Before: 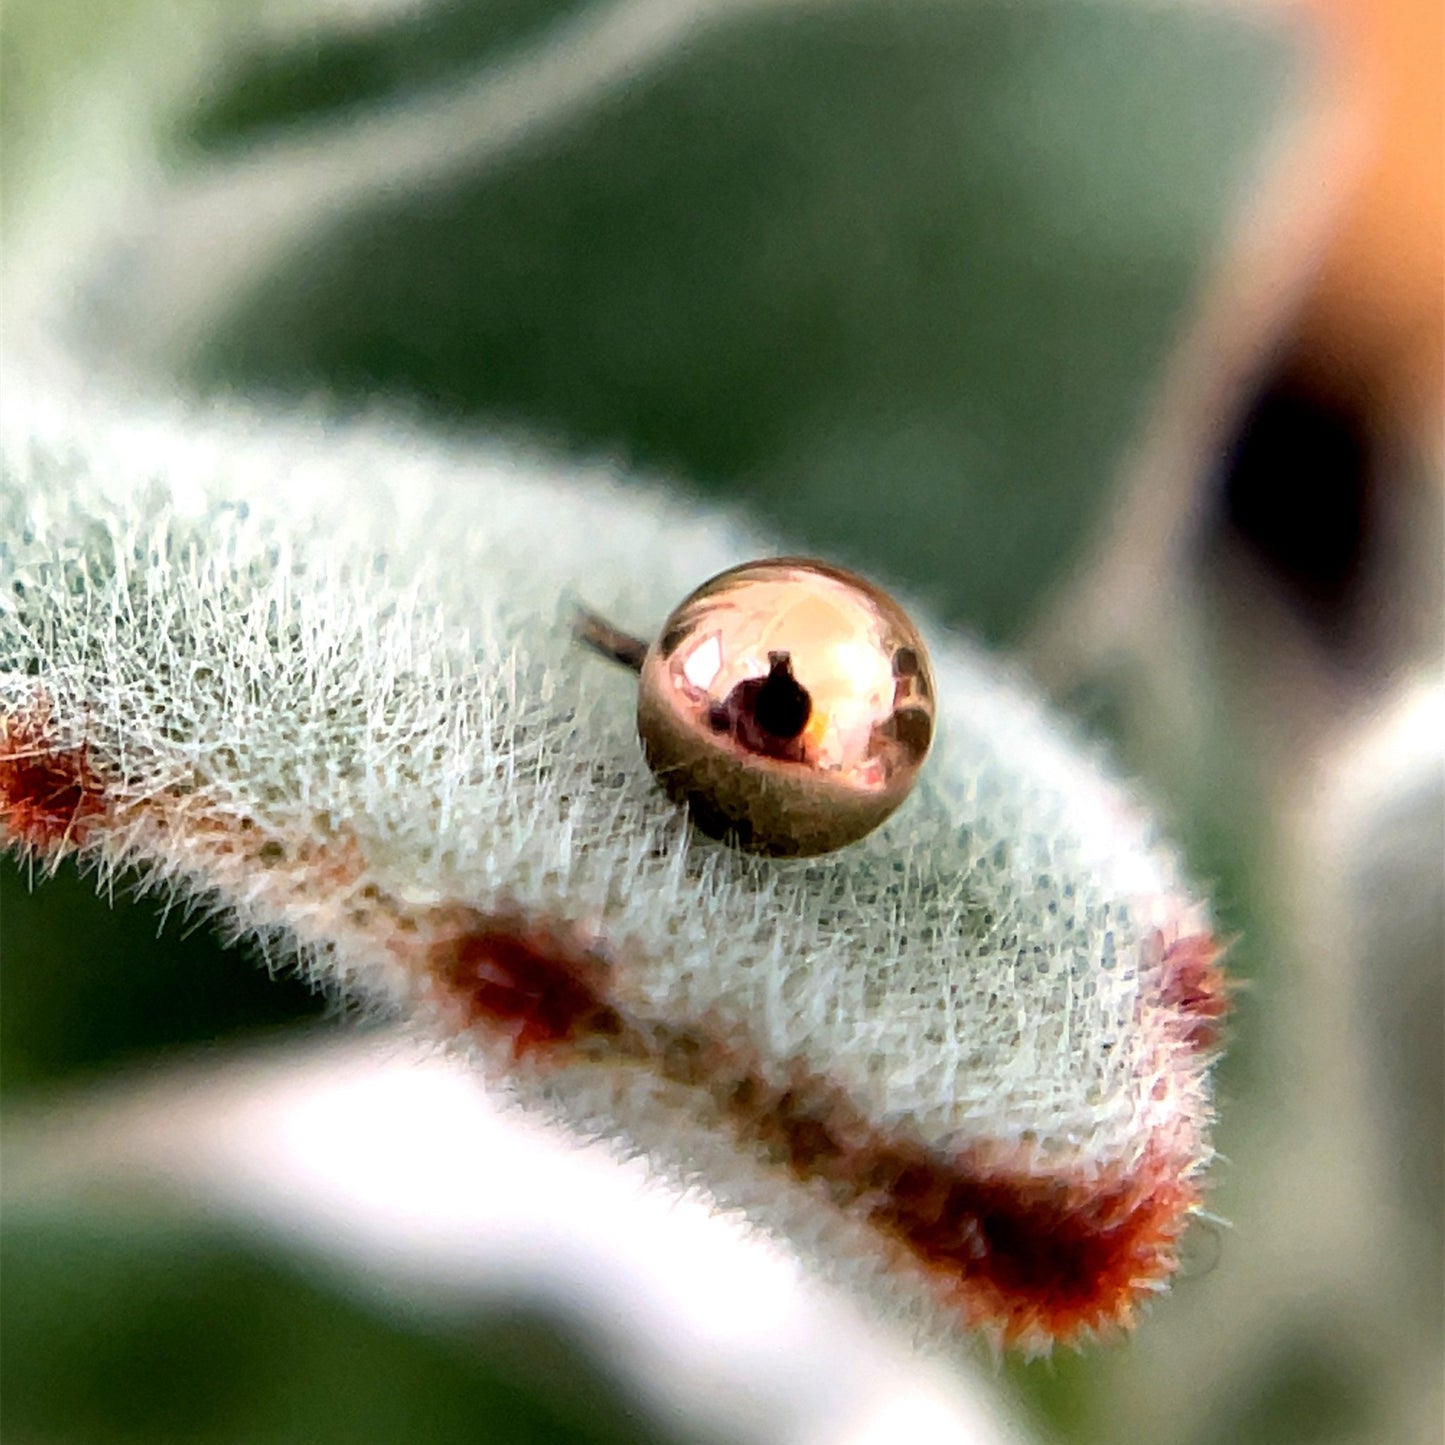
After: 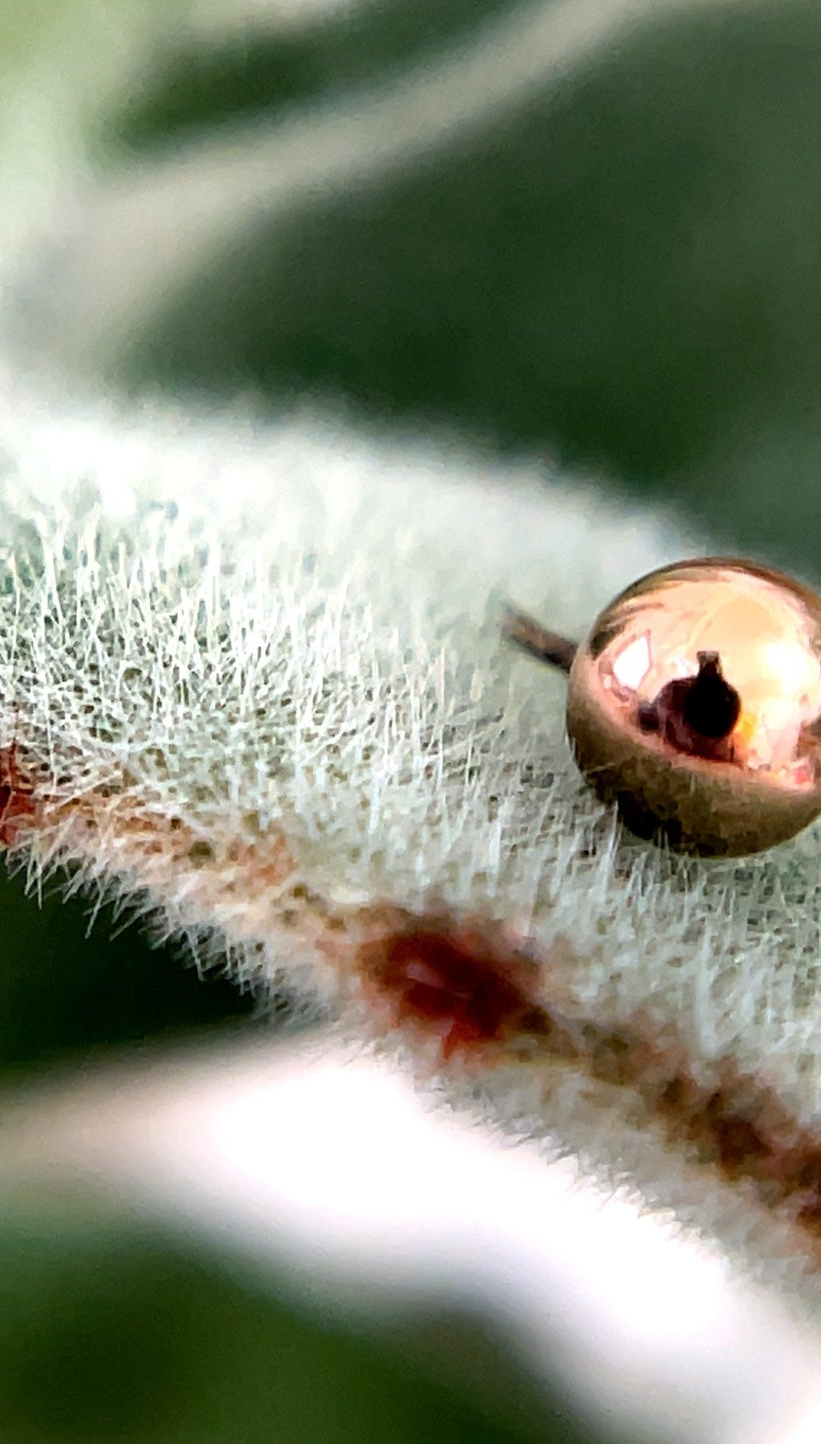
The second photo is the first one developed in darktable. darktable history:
crop: left 4.953%, right 38.2%
